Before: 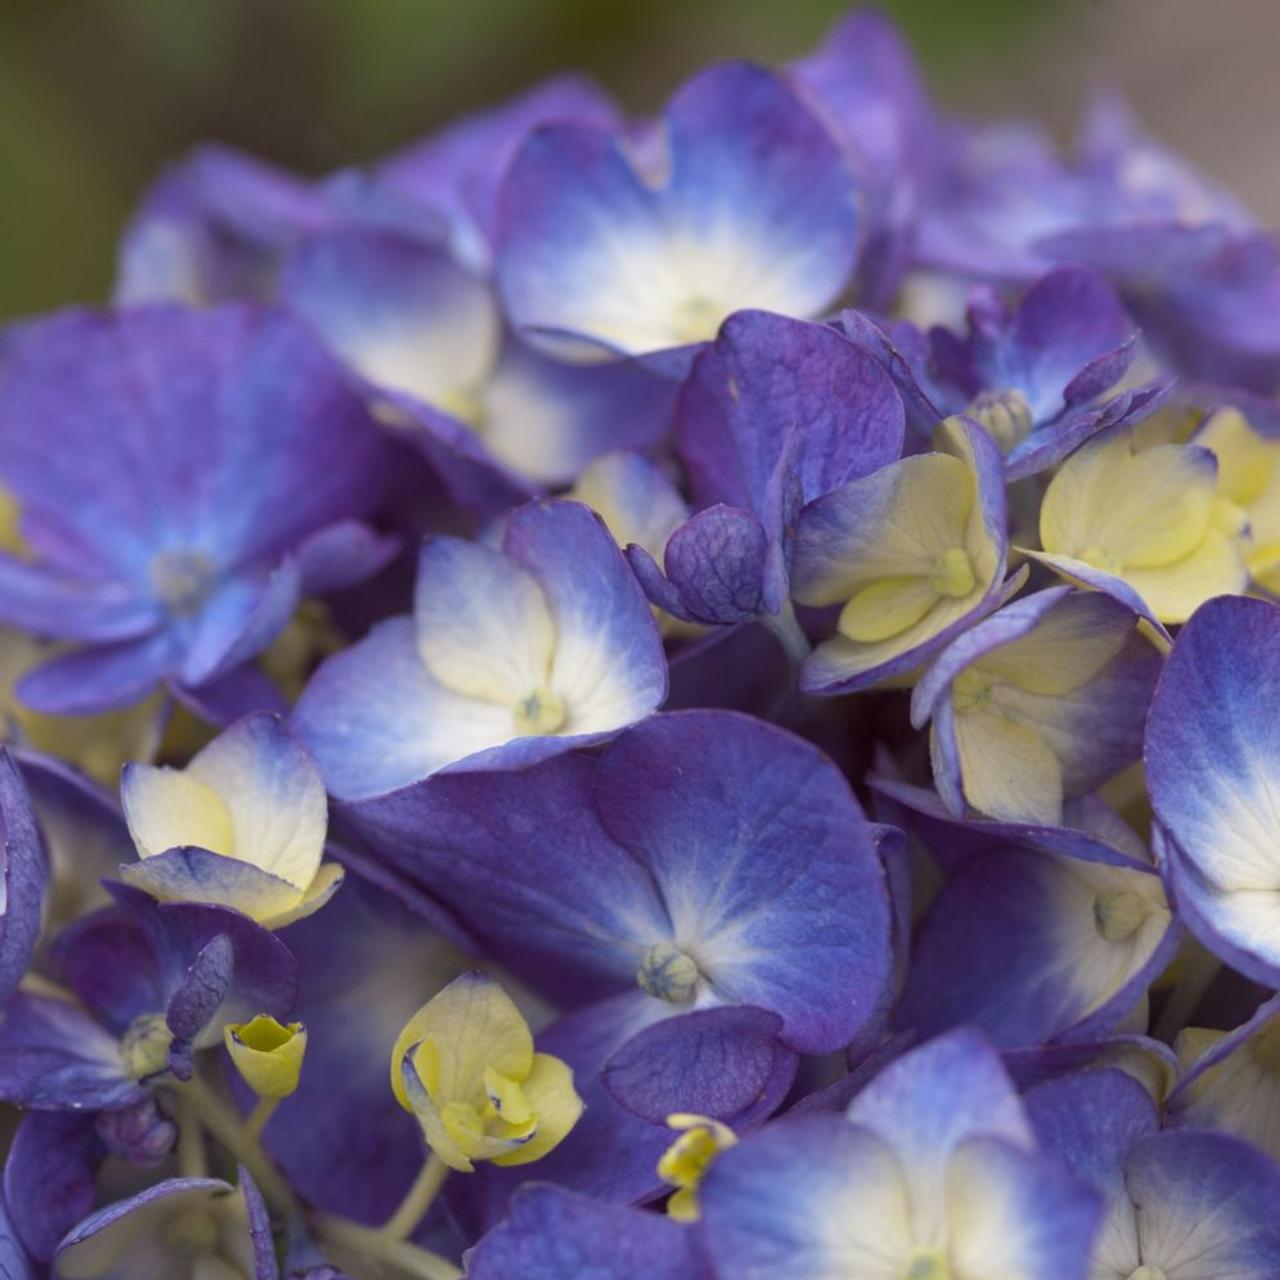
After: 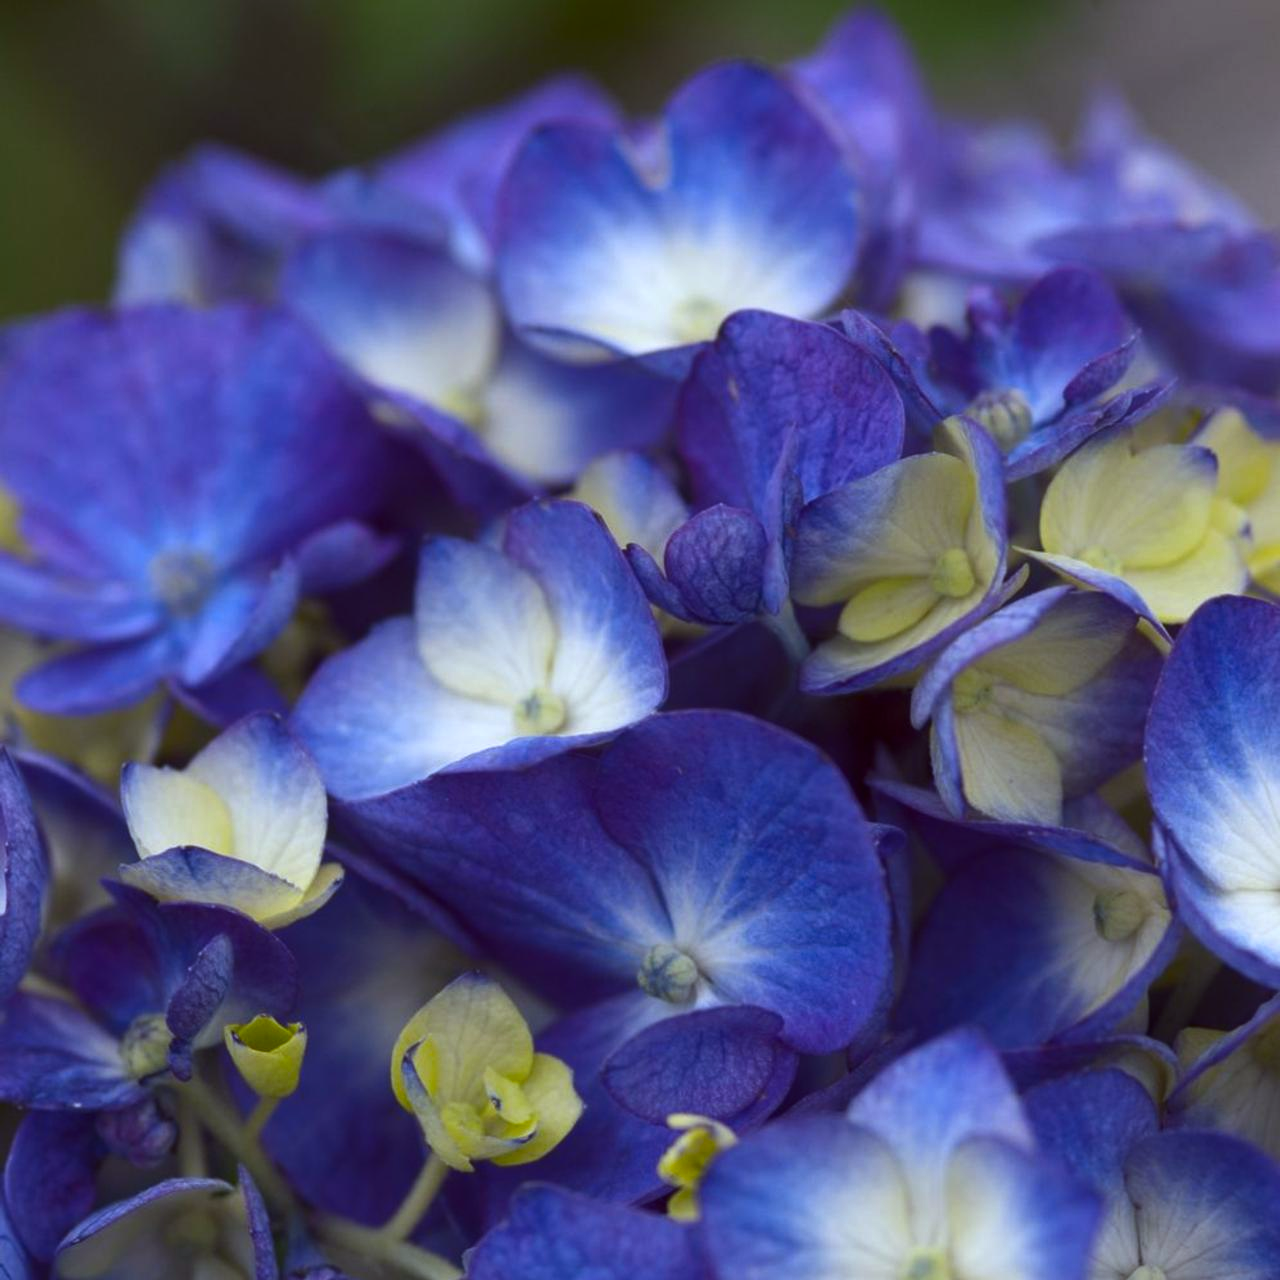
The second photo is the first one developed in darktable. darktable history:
white balance: red 0.924, blue 1.095
exposure: black level correction -0.001, exposure 0.08 EV, compensate highlight preservation false
contrast brightness saturation: contrast 0.07, brightness -0.13, saturation 0.06
